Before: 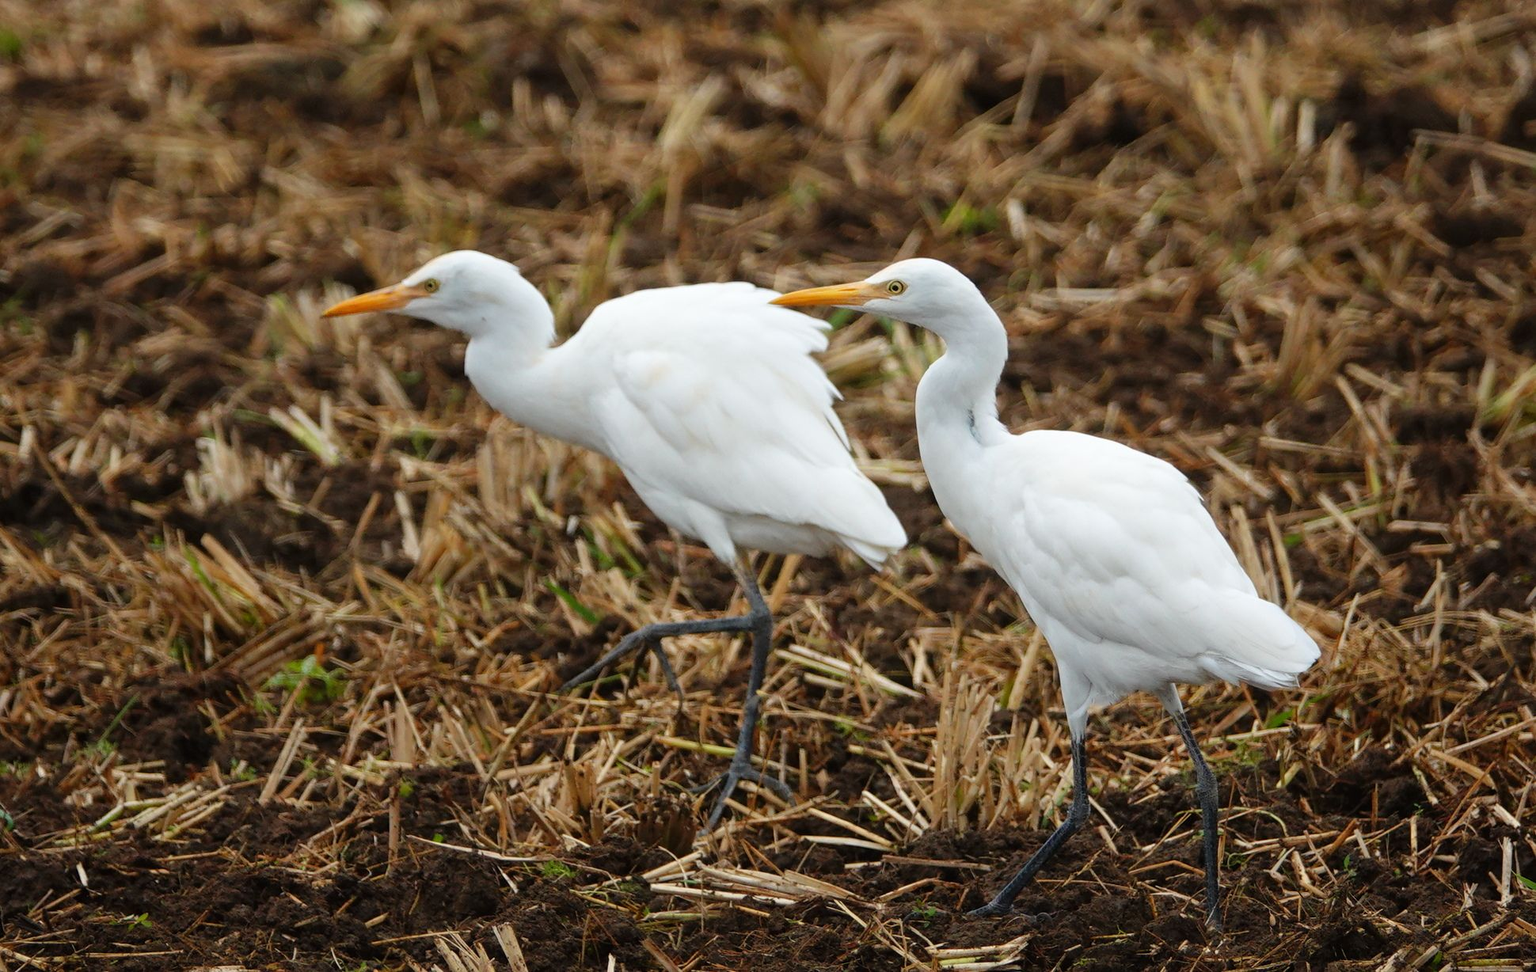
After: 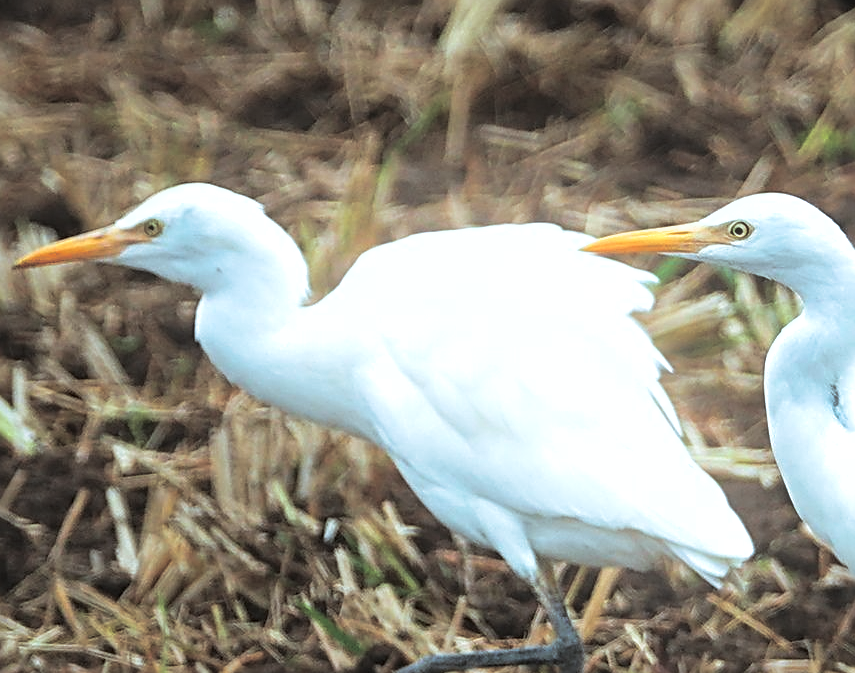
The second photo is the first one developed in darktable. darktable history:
exposure: black level correction -0.002, exposure 0.54 EV, compensate highlight preservation false
crop: left 20.248%, top 10.86%, right 35.675%, bottom 34.321%
split-toning: shadows › hue 36°, shadows › saturation 0.05, highlights › hue 10.8°, highlights › saturation 0.15, compress 40%
sharpen: radius 2.584, amount 0.688
bloom: size 15%, threshold 97%, strength 7%
tone equalizer: on, module defaults
shadows and highlights: low approximation 0.01, soften with gaussian
color correction: highlights a* -11.71, highlights b* -15.58
